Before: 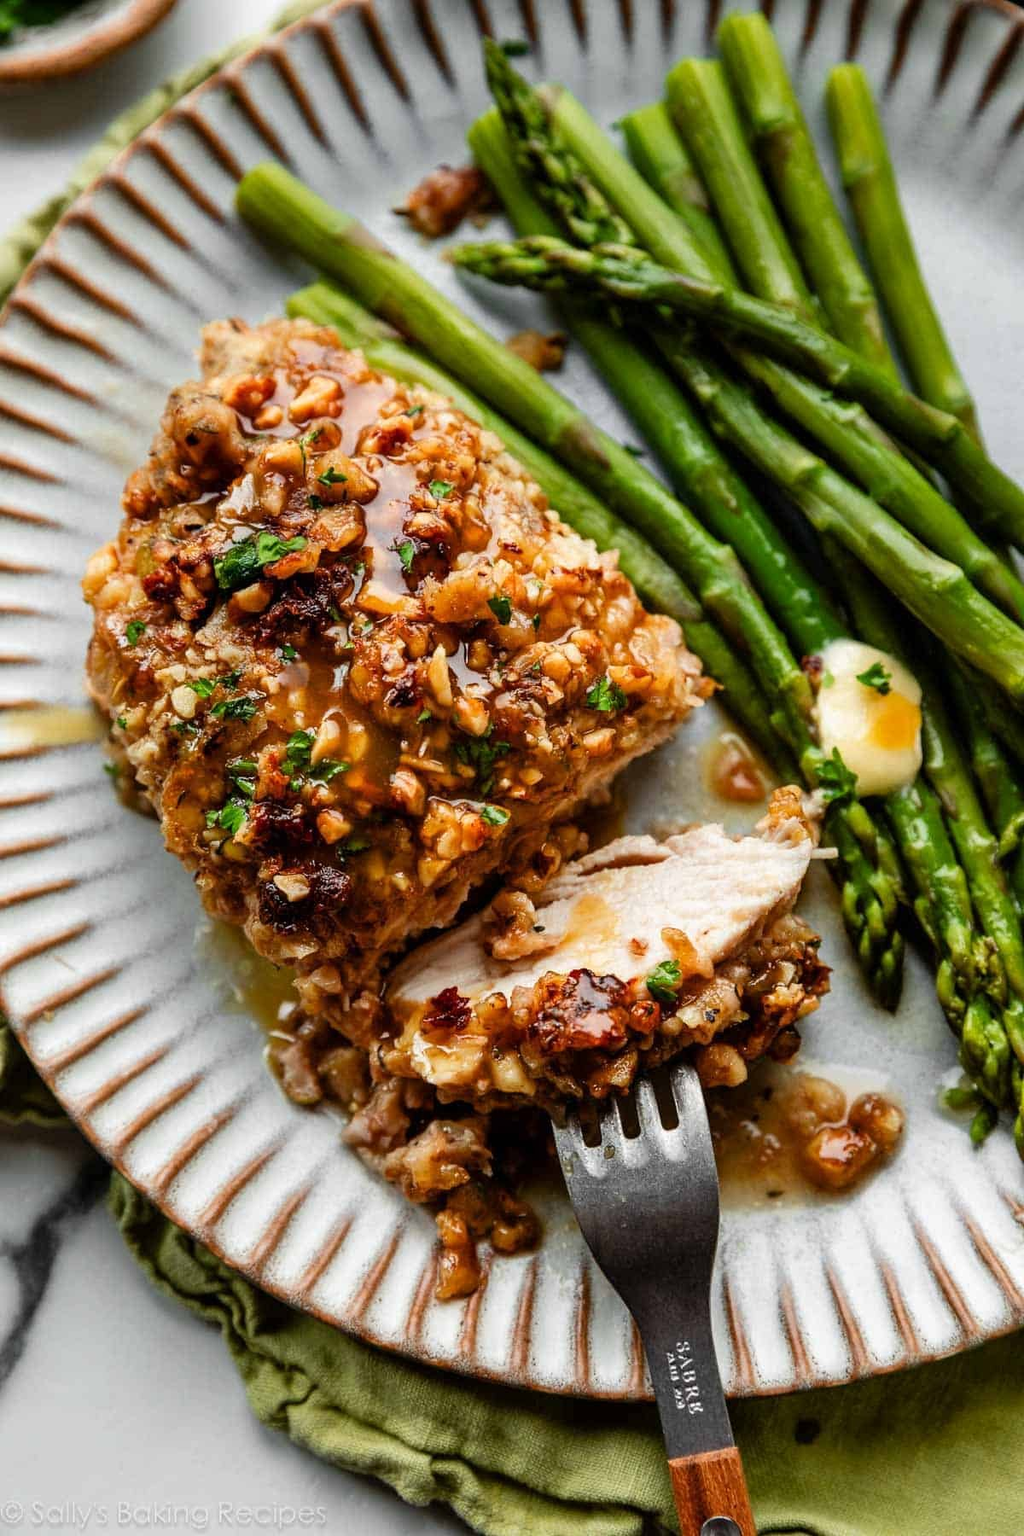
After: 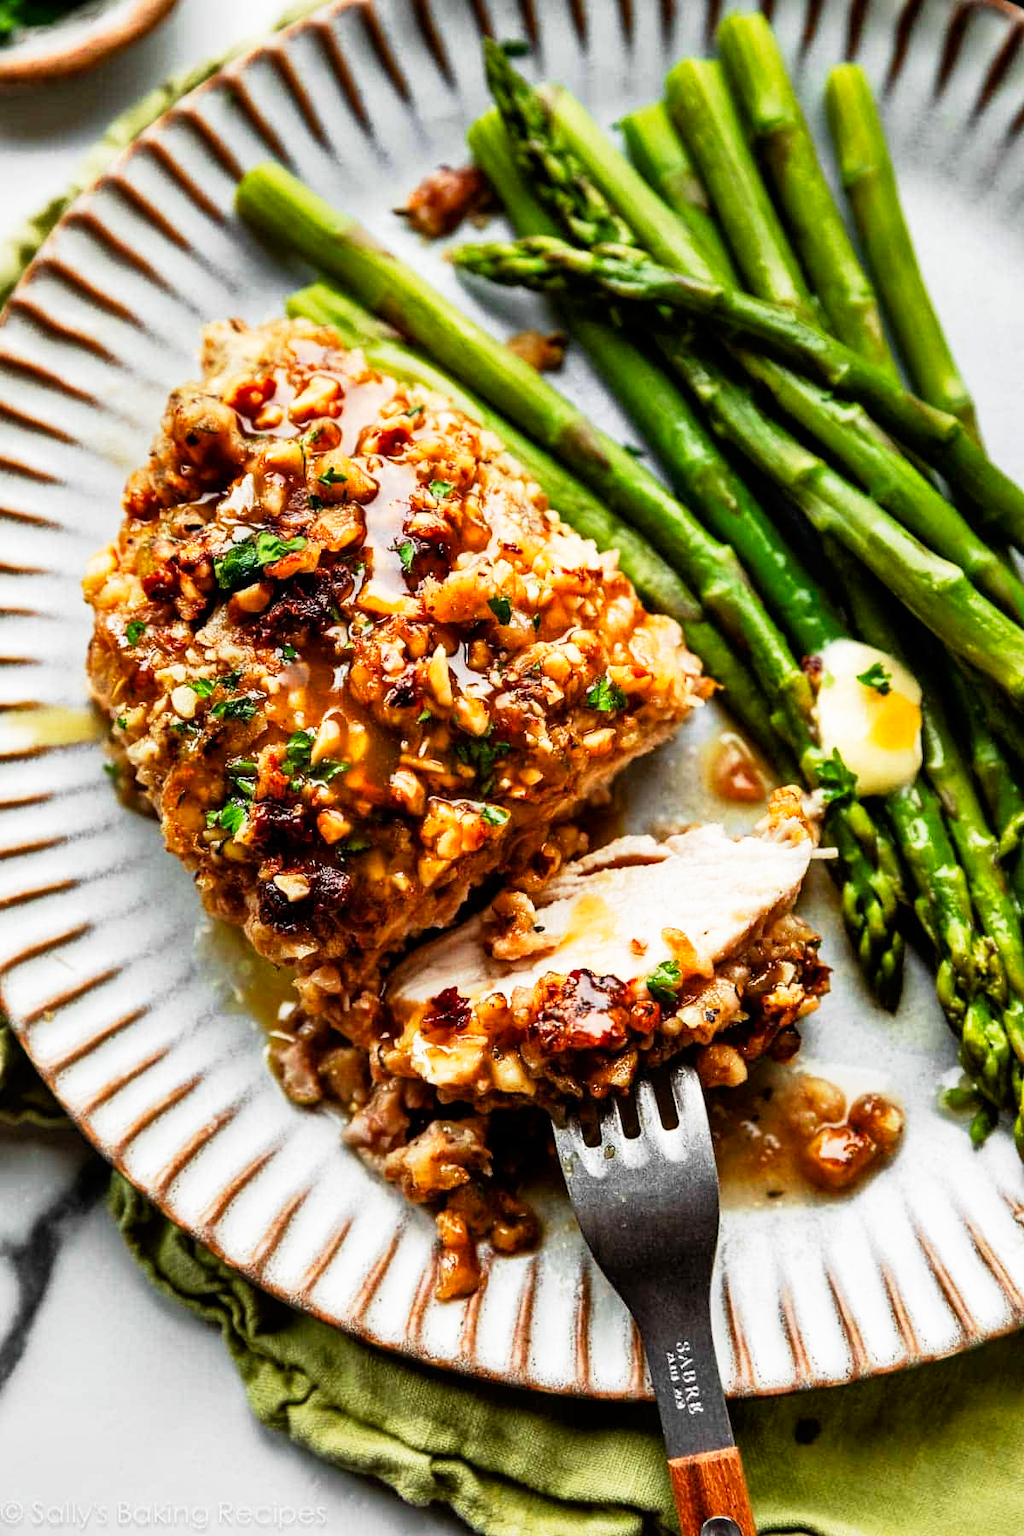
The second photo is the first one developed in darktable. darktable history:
shadows and highlights: low approximation 0.01, soften with gaussian
base curve: curves: ch0 [(0, 0) (0.005, 0.002) (0.193, 0.295) (0.399, 0.664) (0.75, 0.928) (1, 1)], preserve colors none
